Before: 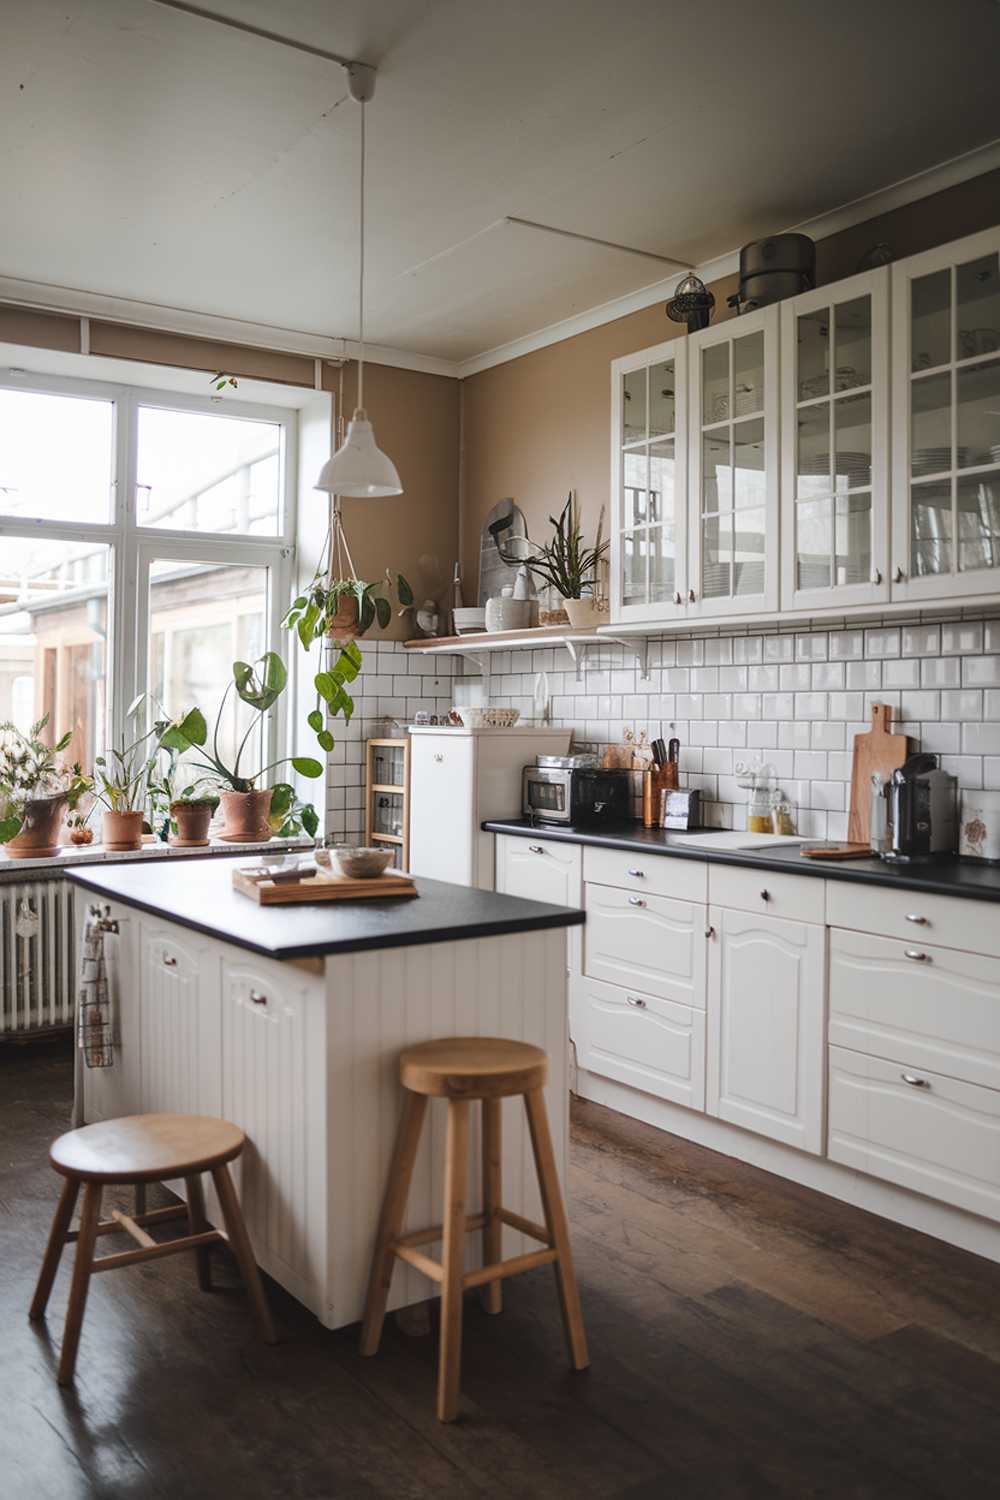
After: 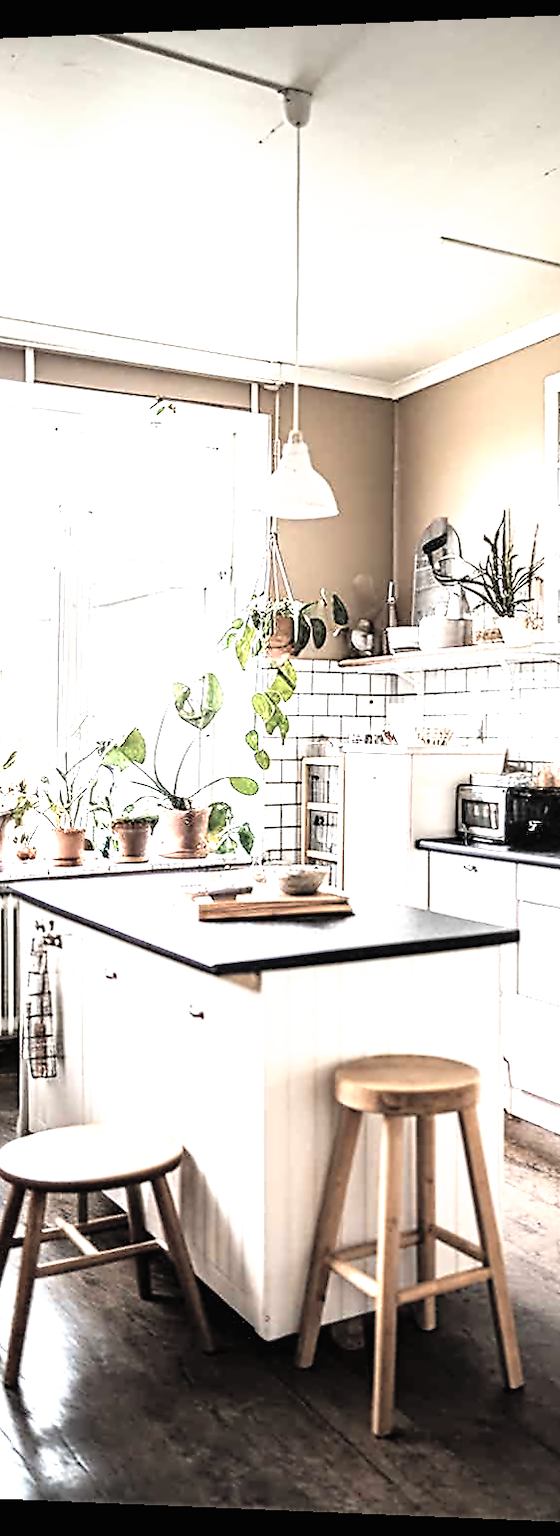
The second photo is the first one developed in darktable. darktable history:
contrast brightness saturation: brightness 0.18, saturation -0.5
tone equalizer: -7 EV 0.13 EV, smoothing diameter 25%, edges refinement/feathering 10, preserve details guided filter
filmic rgb: black relative exposure -8.2 EV, white relative exposure 2.2 EV, threshold 3 EV, hardness 7.11, latitude 85.74%, contrast 1.696, highlights saturation mix -4%, shadows ↔ highlights balance -2.69%, preserve chrominance no, color science v5 (2021), contrast in shadows safe, contrast in highlights safe, enable highlight reconstruction true
exposure: black level correction 0.001, exposure 1.3 EV, compensate highlight preservation false
crop: left 5.114%, right 38.589%
rotate and perspective: lens shift (horizontal) -0.055, automatic cropping off
contrast equalizer: y [[0.5, 0.5, 0.5, 0.515, 0.749, 0.84], [0.5 ×6], [0.5 ×6], [0, 0, 0, 0.001, 0.067, 0.262], [0 ×6]]
